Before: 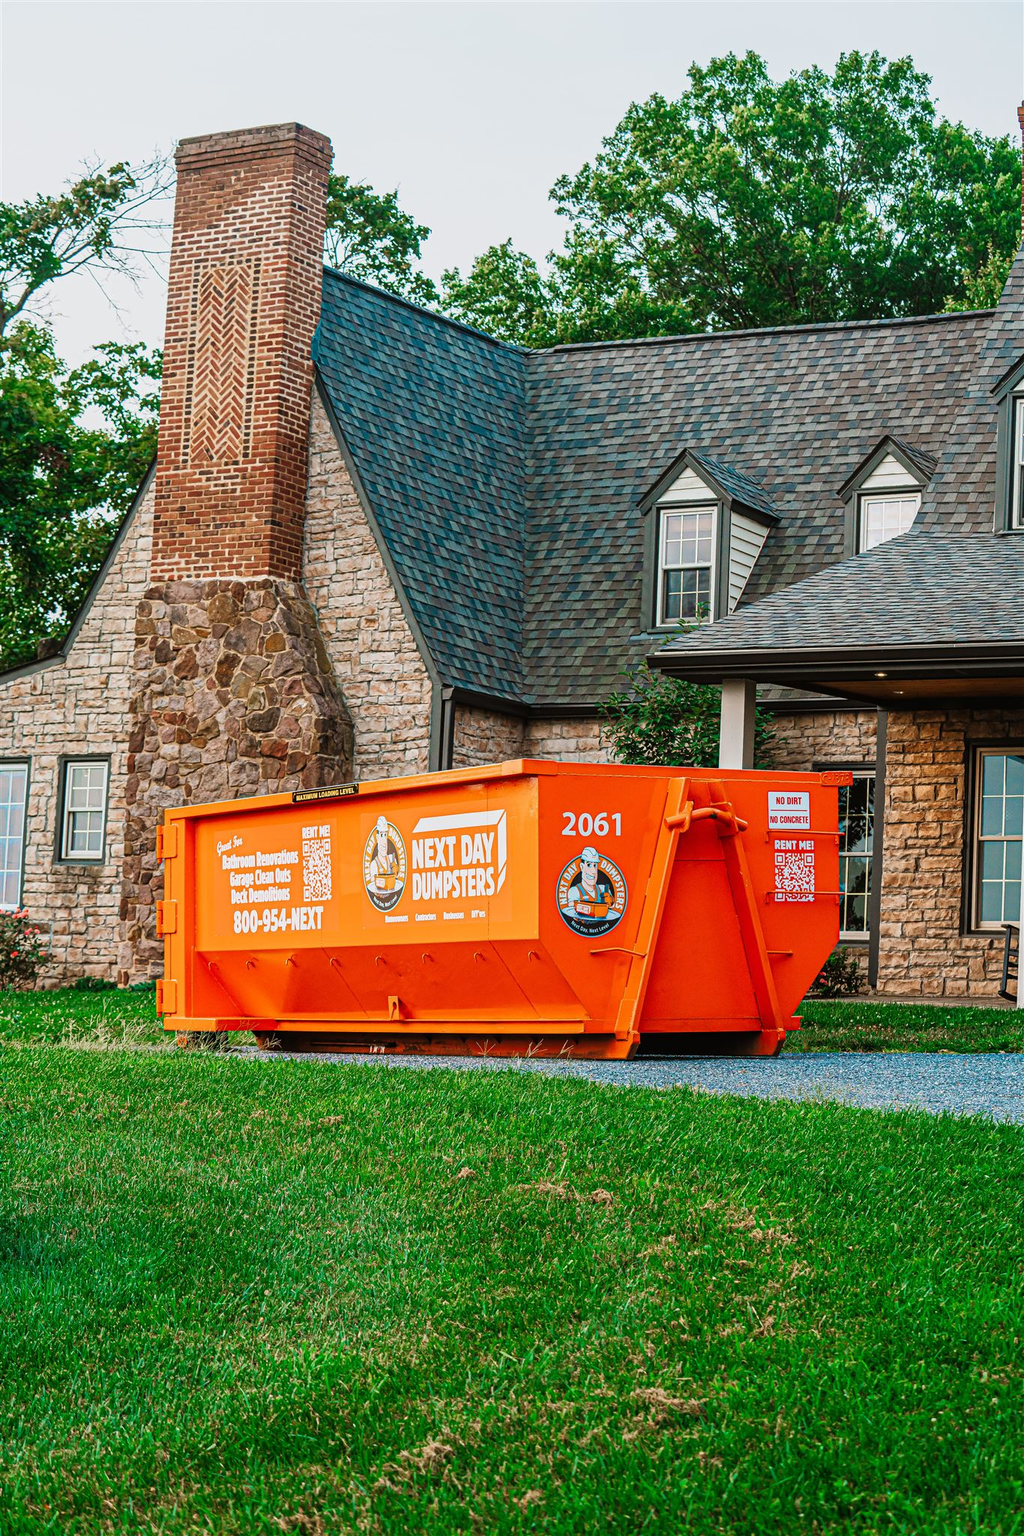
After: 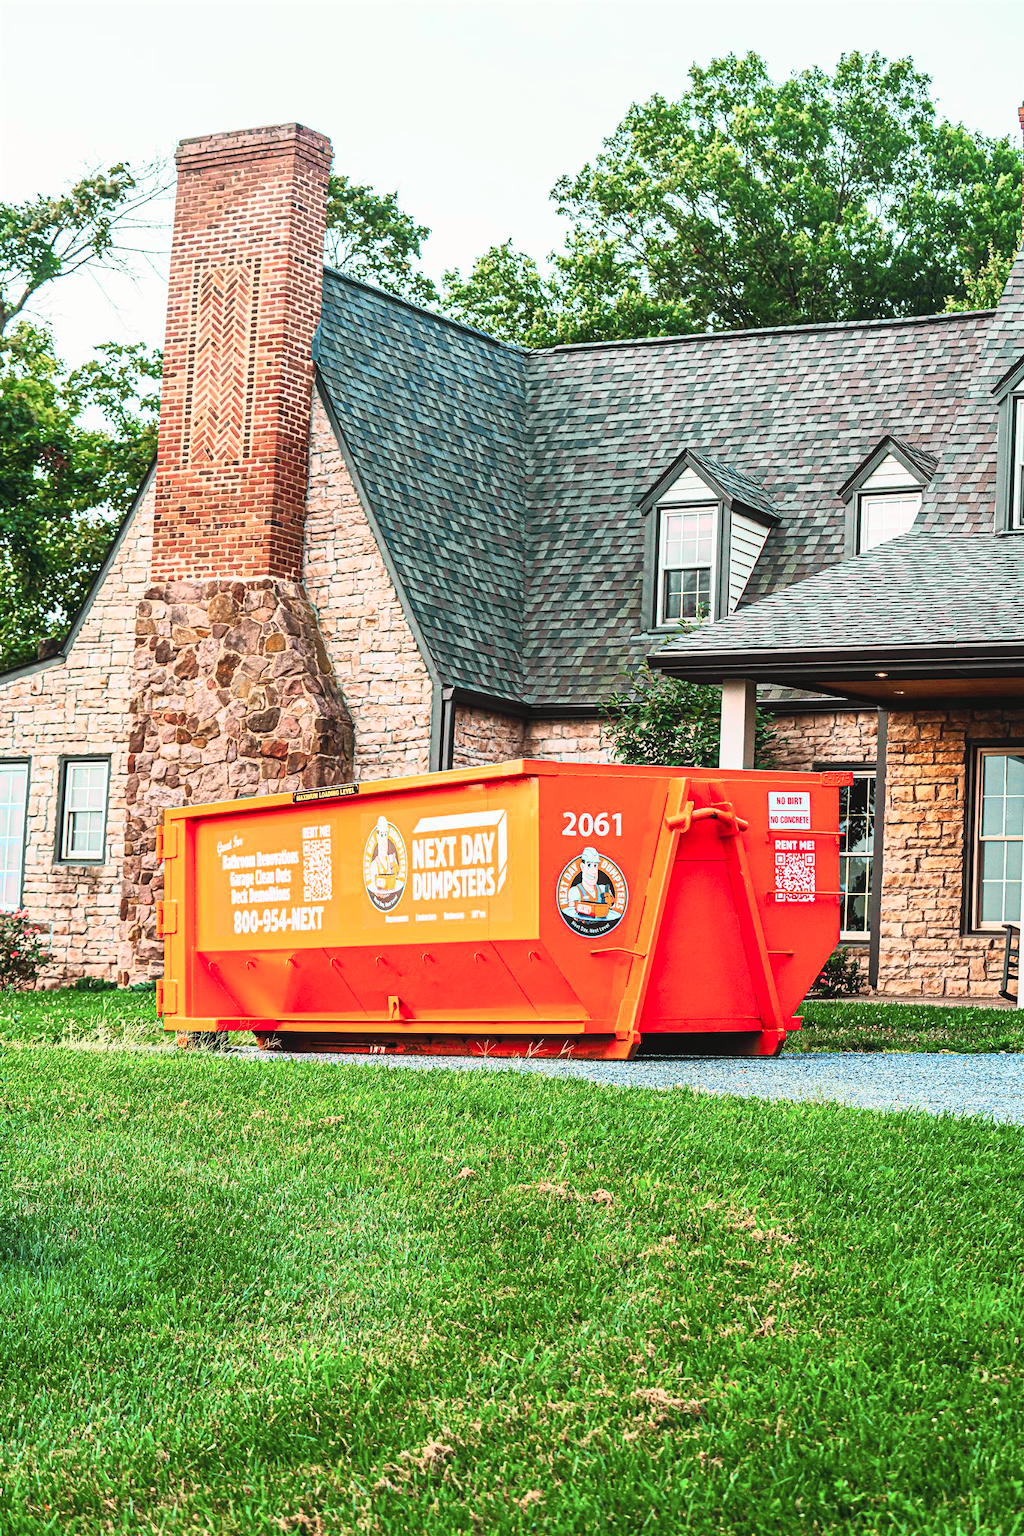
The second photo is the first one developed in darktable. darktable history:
exposure: black level correction 0, exposure 0.6 EV, compensate highlight preservation false
tone curve: curves: ch0 [(0, 0.026) (0.172, 0.194) (0.398, 0.437) (0.469, 0.544) (0.612, 0.741) (0.845, 0.926) (1, 0.968)]; ch1 [(0, 0) (0.437, 0.453) (0.472, 0.467) (0.502, 0.502) (0.531, 0.546) (0.574, 0.583) (0.617, 0.64) (0.699, 0.749) (0.859, 0.919) (1, 1)]; ch2 [(0, 0) (0.33, 0.301) (0.421, 0.443) (0.476, 0.502) (0.511, 0.504) (0.553, 0.553) (0.595, 0.586) (0.664, 0.664) (1, 1)], color space Lab, independent channels, preserve colors none
